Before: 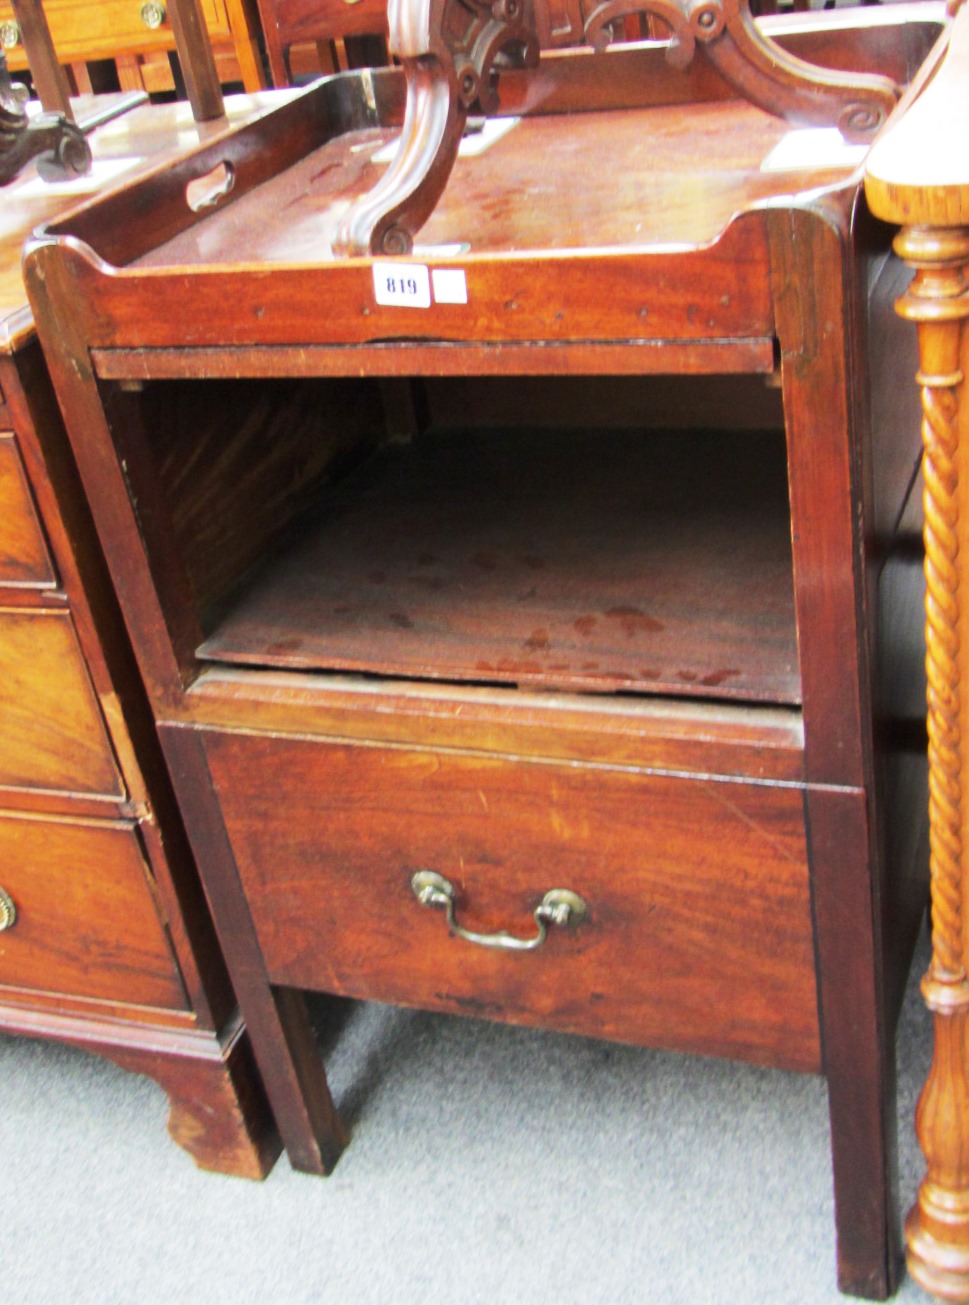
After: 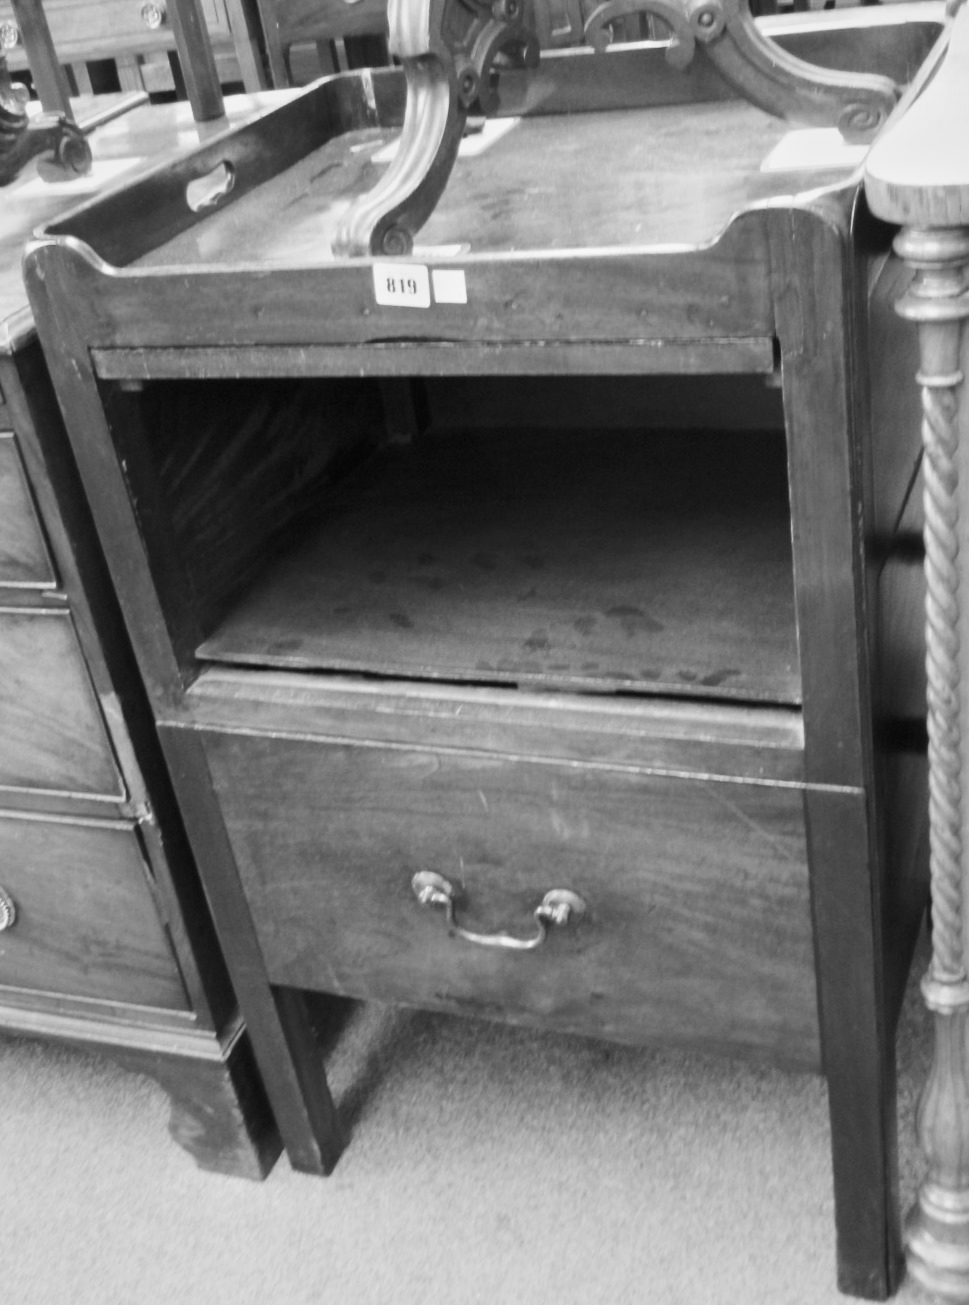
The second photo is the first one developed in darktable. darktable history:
monochrome: a 26.22, b 42.67, size 0.8
white balance: emerald 1
